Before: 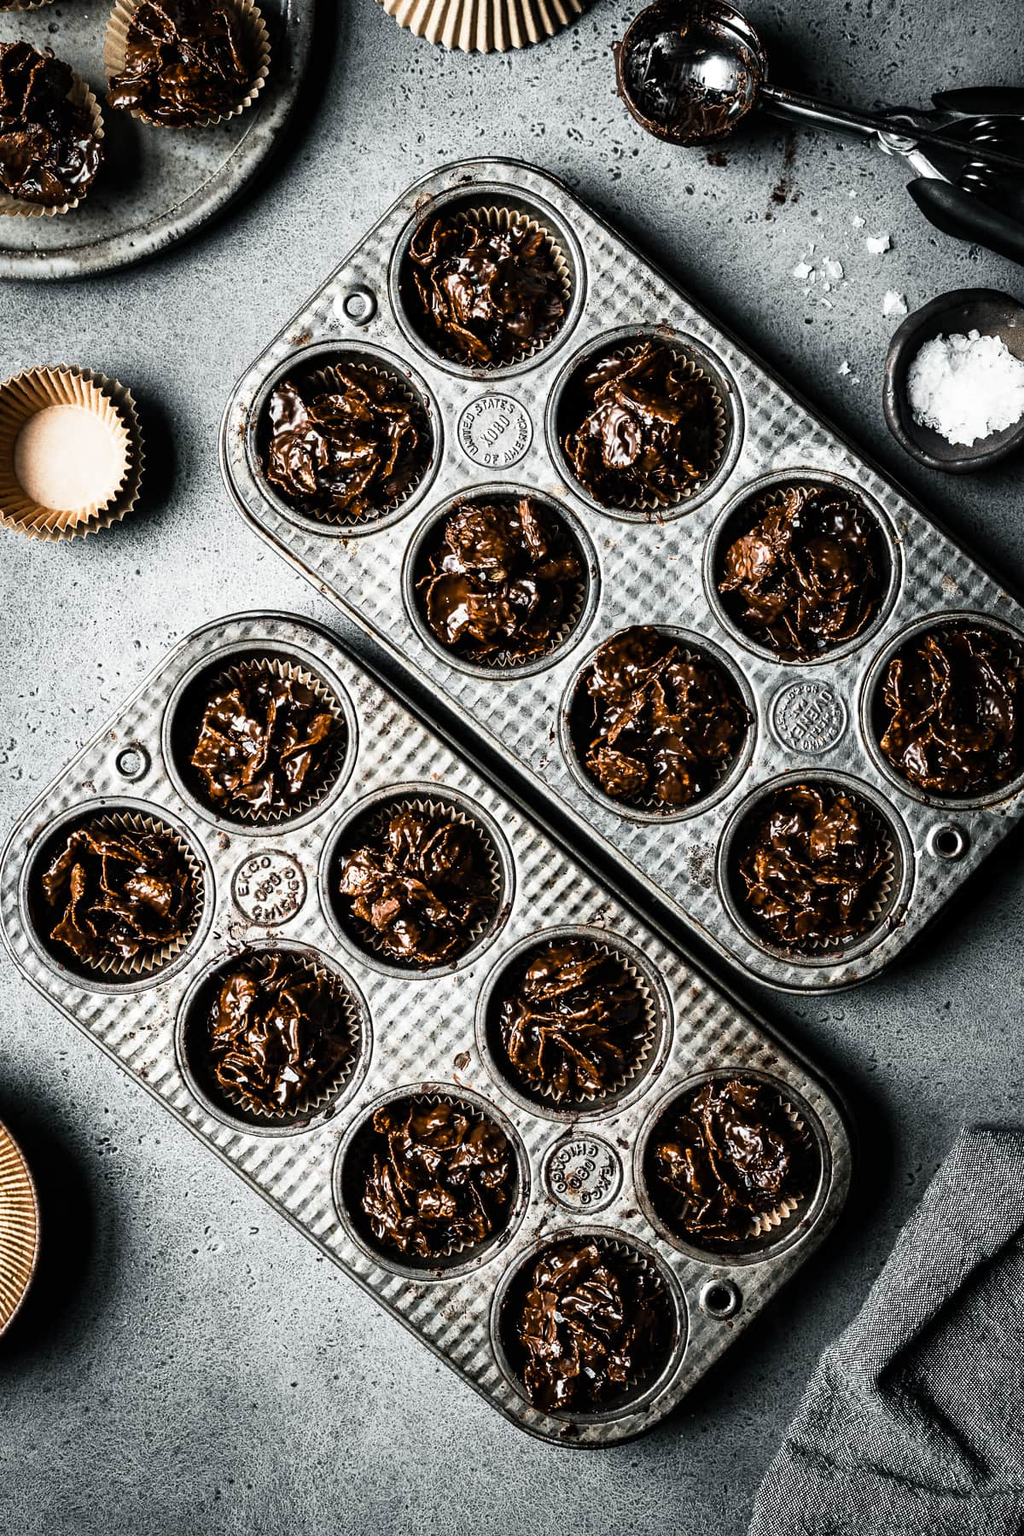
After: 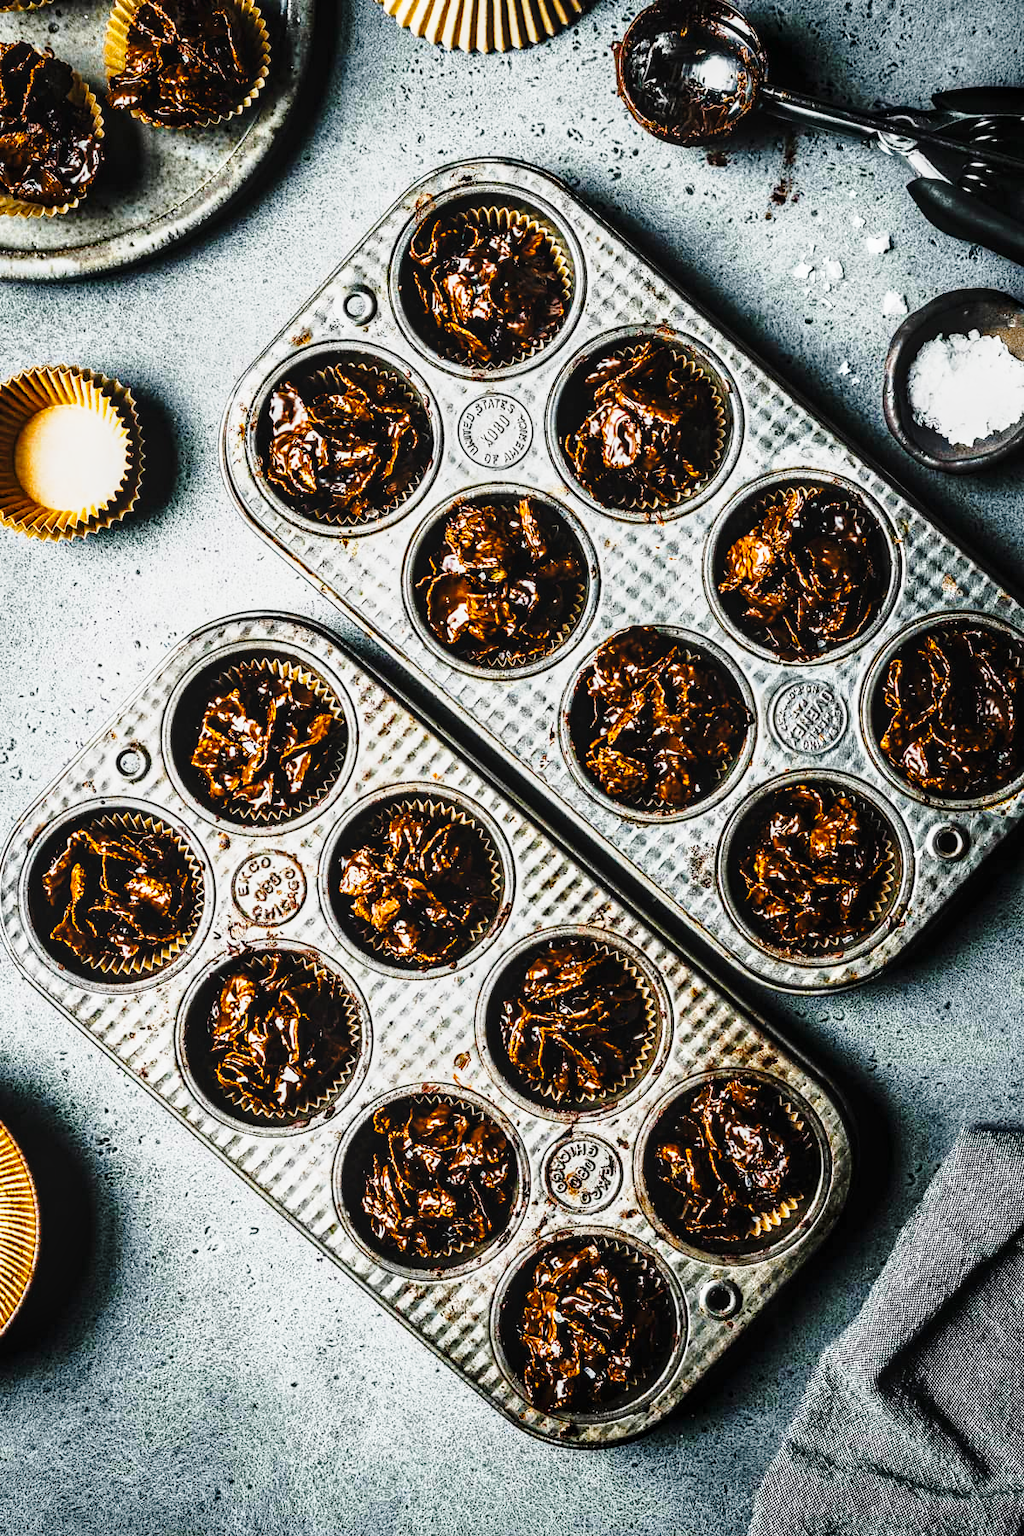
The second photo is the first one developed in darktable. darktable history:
base curve: curves: ch0 [(0, 0) (0.028, 0.03) (0.121, 0.232) (0.46, 0.748) (0.859, 0.968) (1, 1)], preserve colors none
local contrast: on, module defaults
color balance rgb: perceptual saturation grading › global saturation 64.839%, perceptual saturation grading › highlights 50.367%, perceptual saturation grading › shadows 29.892%
